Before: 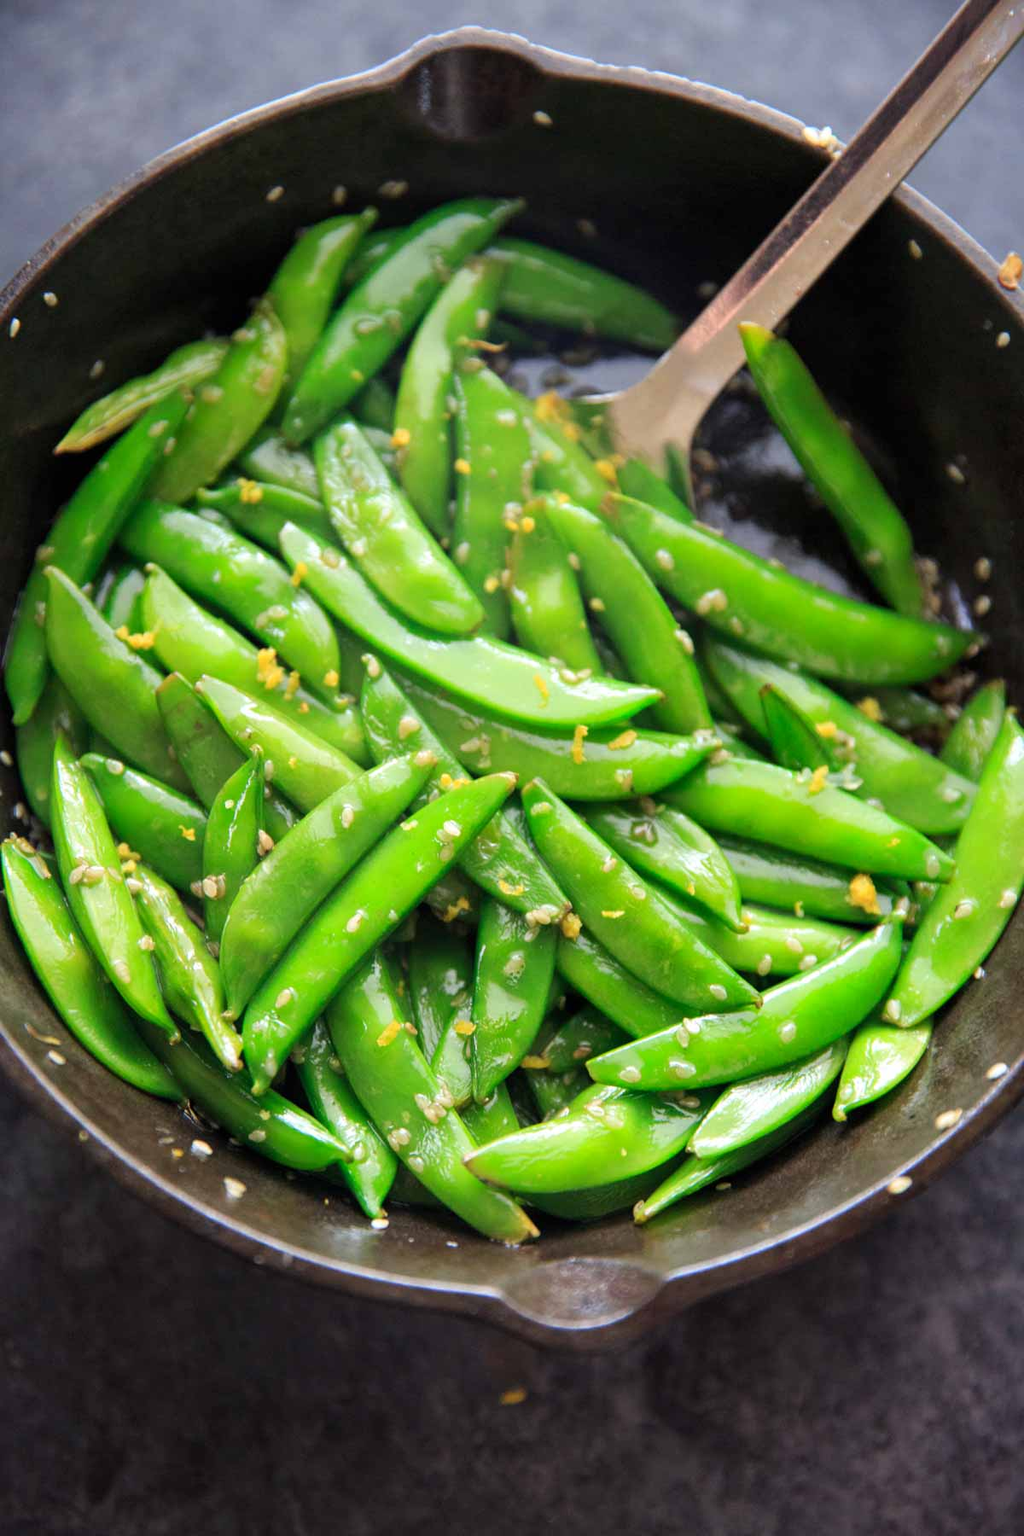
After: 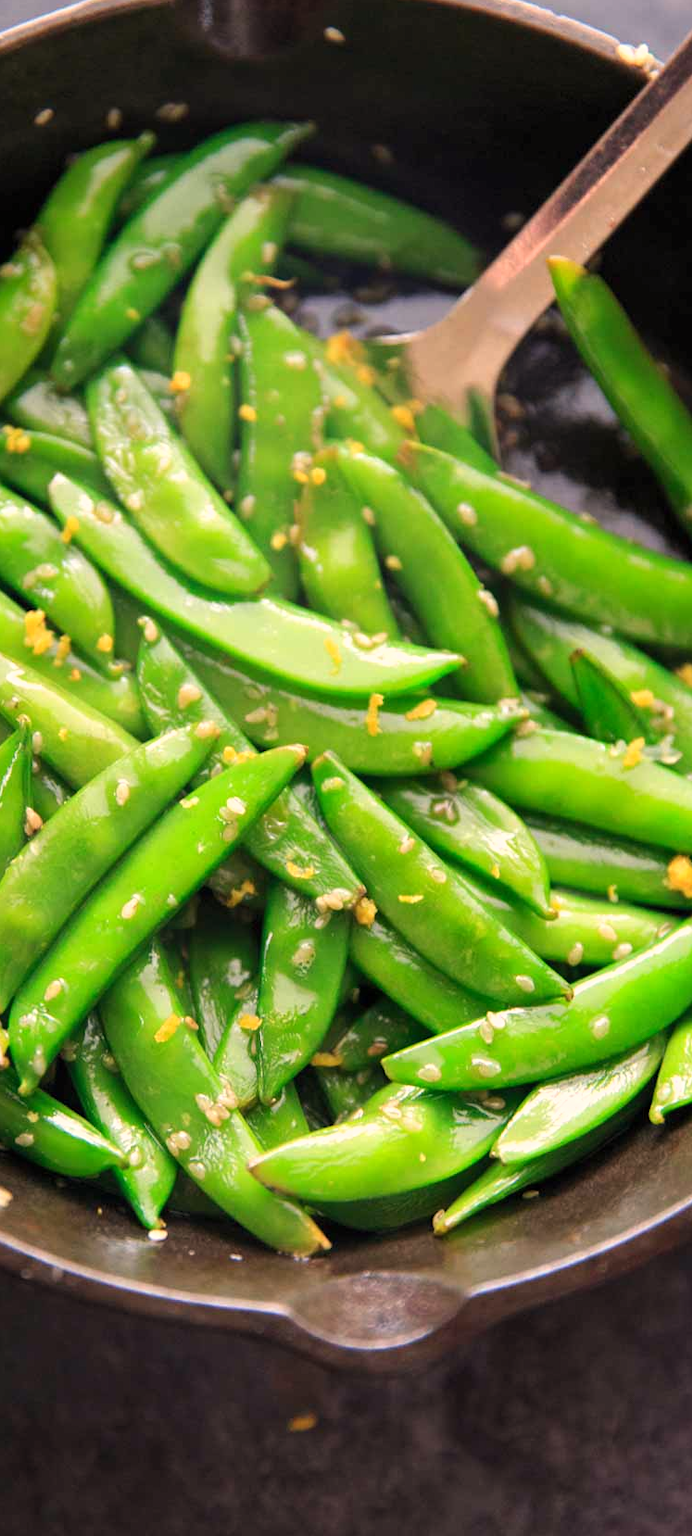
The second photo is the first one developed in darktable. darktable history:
fill light: on, module defaults
crop and rotate: left 22.918%, top 5.629%, right 14.711%, bottom 2.247%
white balance: red 1.127, blue 0.943
